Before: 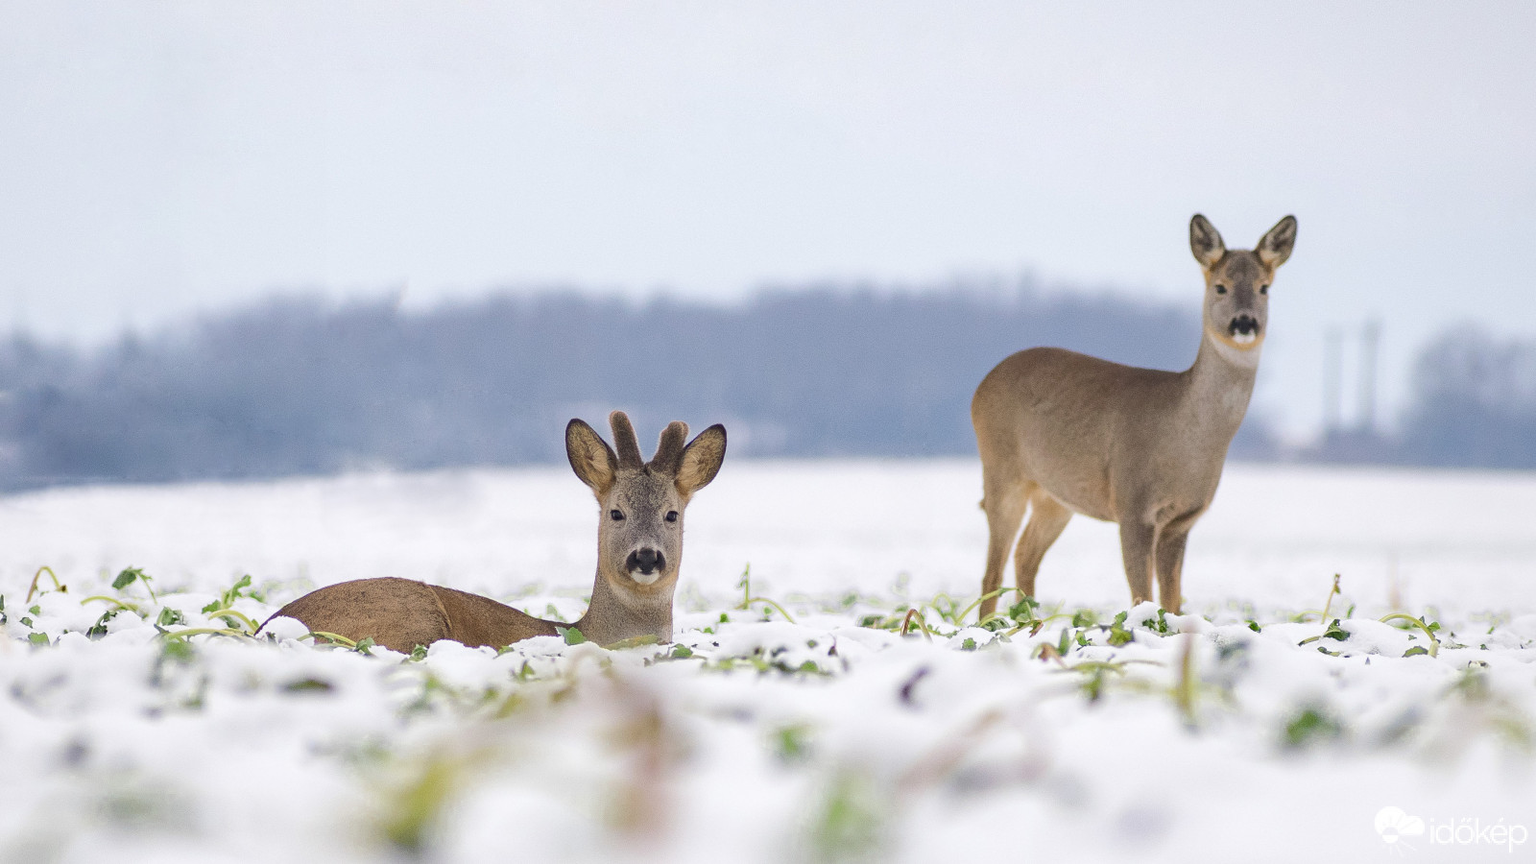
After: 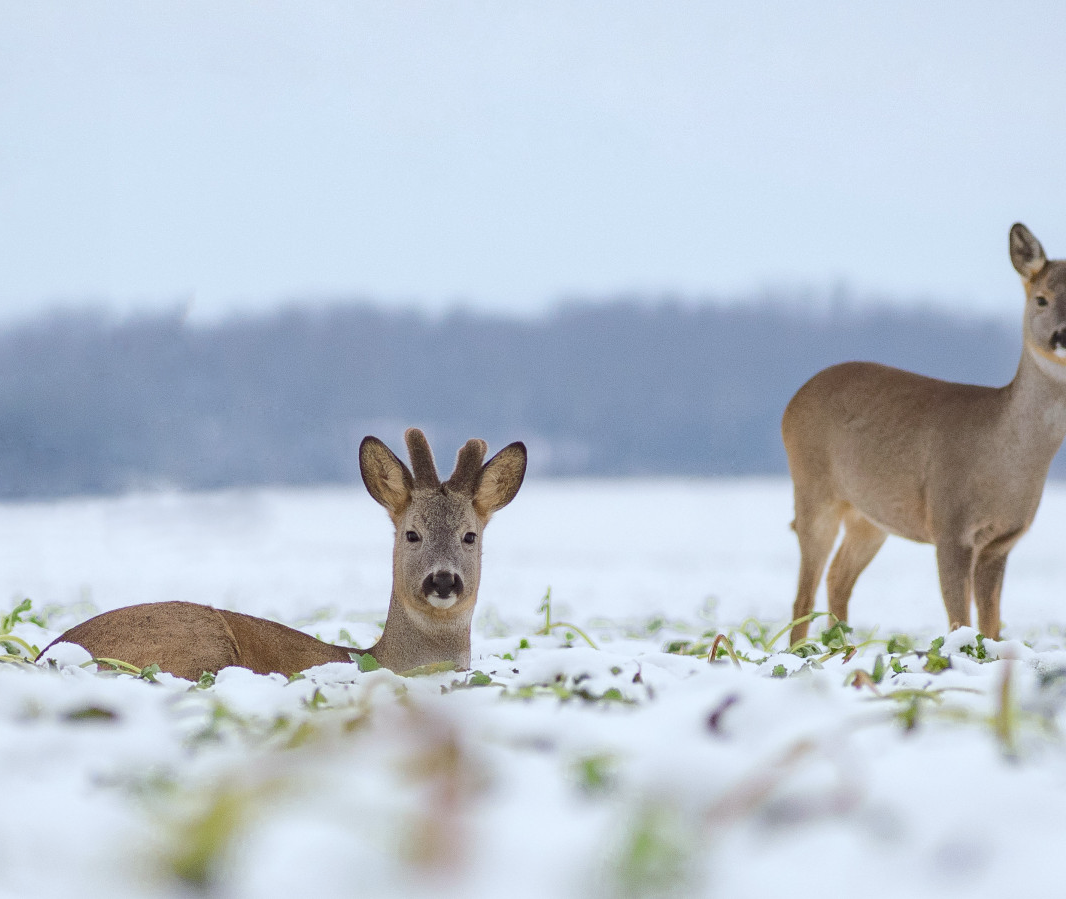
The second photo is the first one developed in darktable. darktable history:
color correction: highlights a* -3.61, highlights b* -6.94, shadows a* 2.99, shadows b* 5.63
exposure: black level correction 0.001, exposure -0.124 EV, compensate highlight preservation false
crop and rotate: left 14.378%, right 18.981%
